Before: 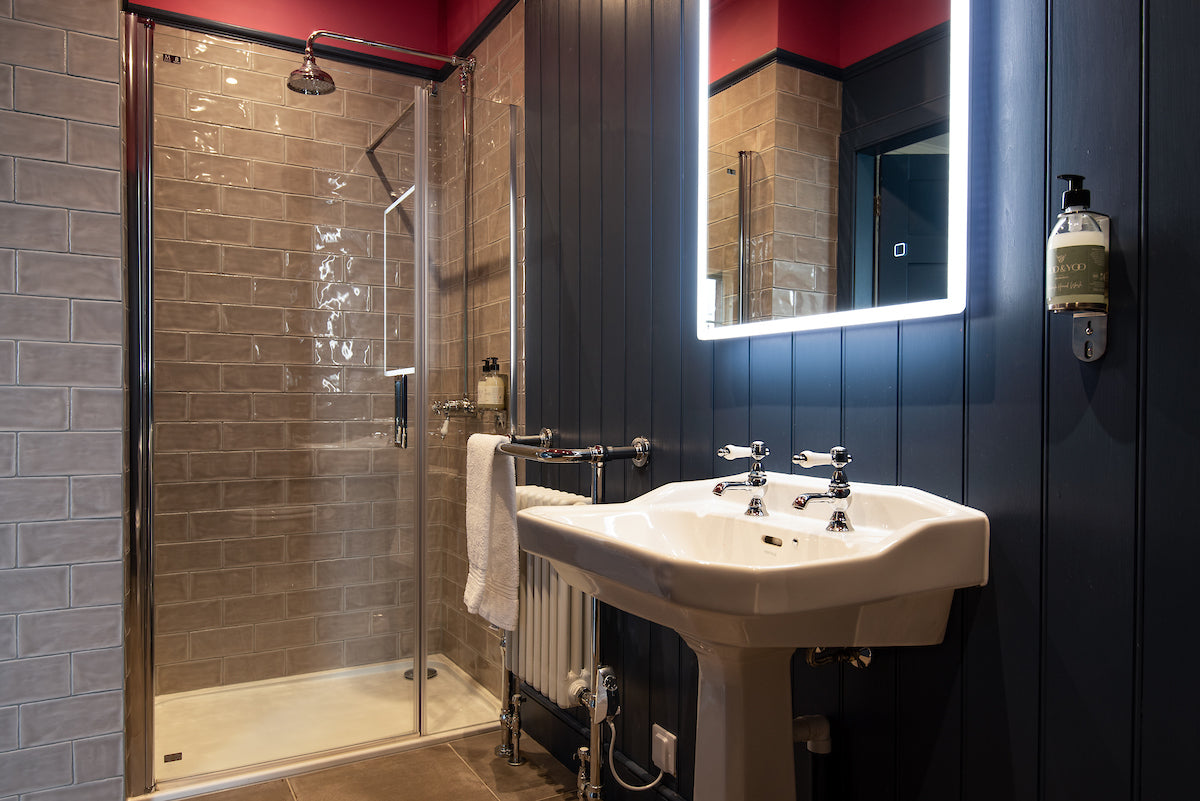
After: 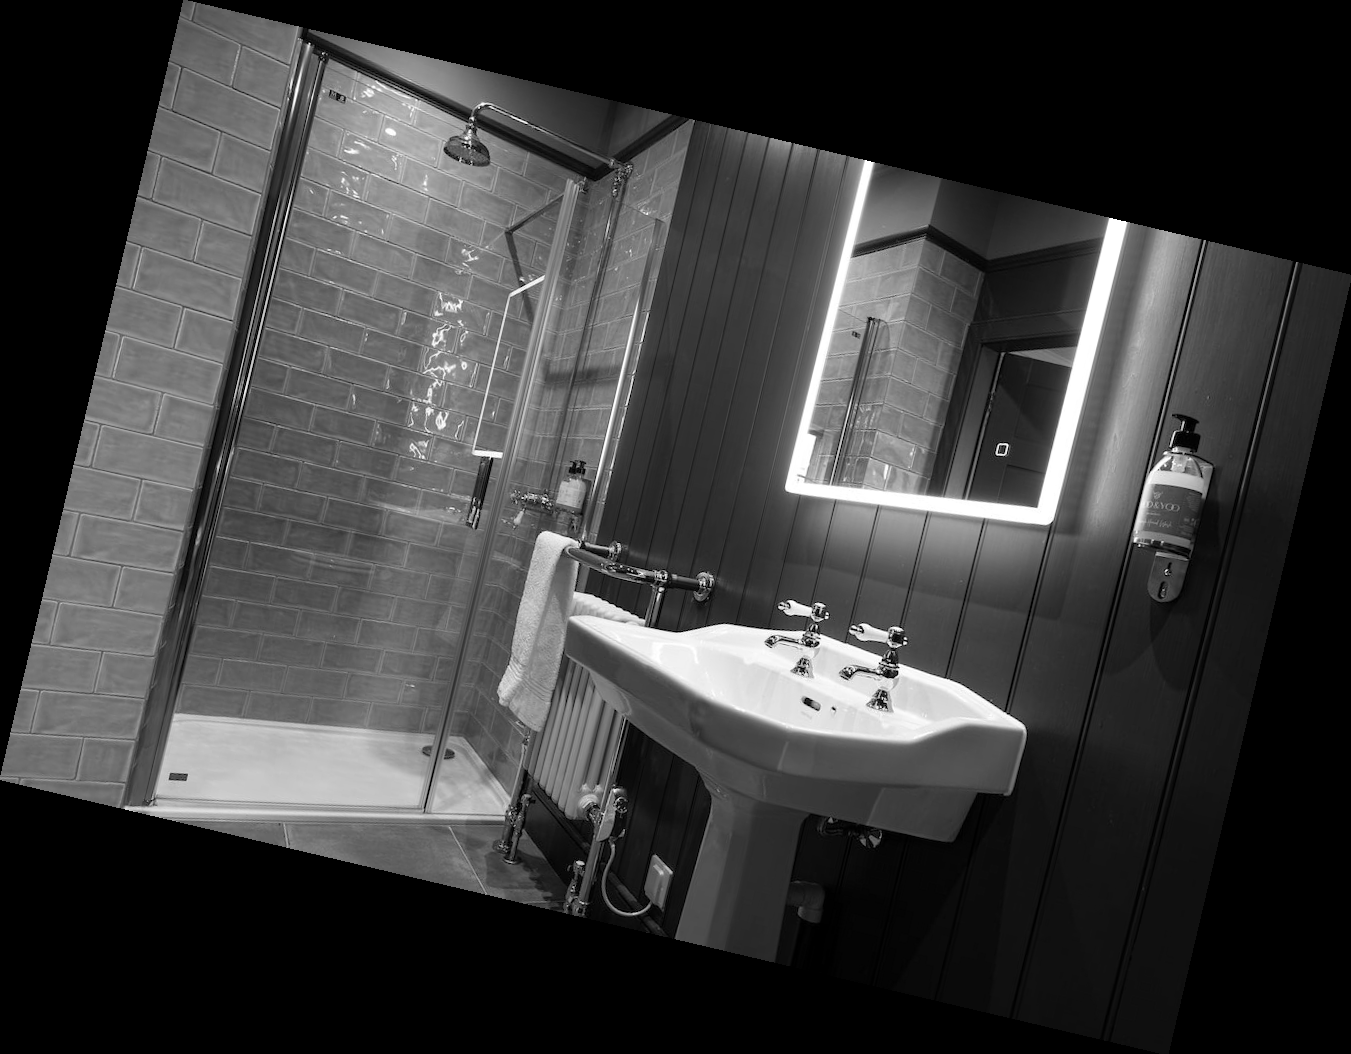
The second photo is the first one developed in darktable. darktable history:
rotate and perspective: rotation 13.27°, automatic cropping off
color zones: curves: ch1 [(0.238, 0.163) (0.476, 0.2) (0.733, 0.322) (0.848, 0.134)]
monochrome: on, module defaults
